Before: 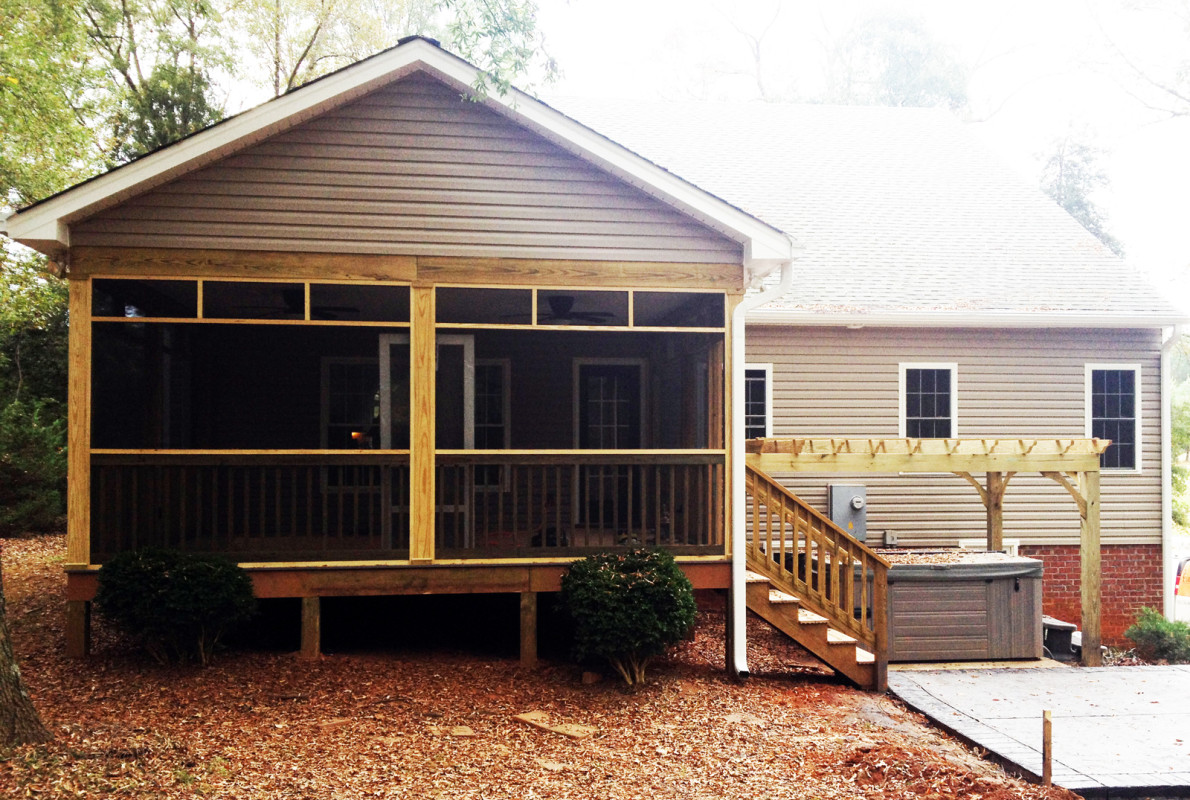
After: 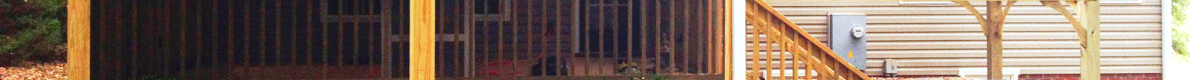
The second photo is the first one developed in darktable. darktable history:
exposure: compensate highlight preservation false
crop and rotate: top 59.084%, bottom 30.916%
white balance: red 0.976, blue 1.04
levels: levels [0, 0.397, 0.955]
